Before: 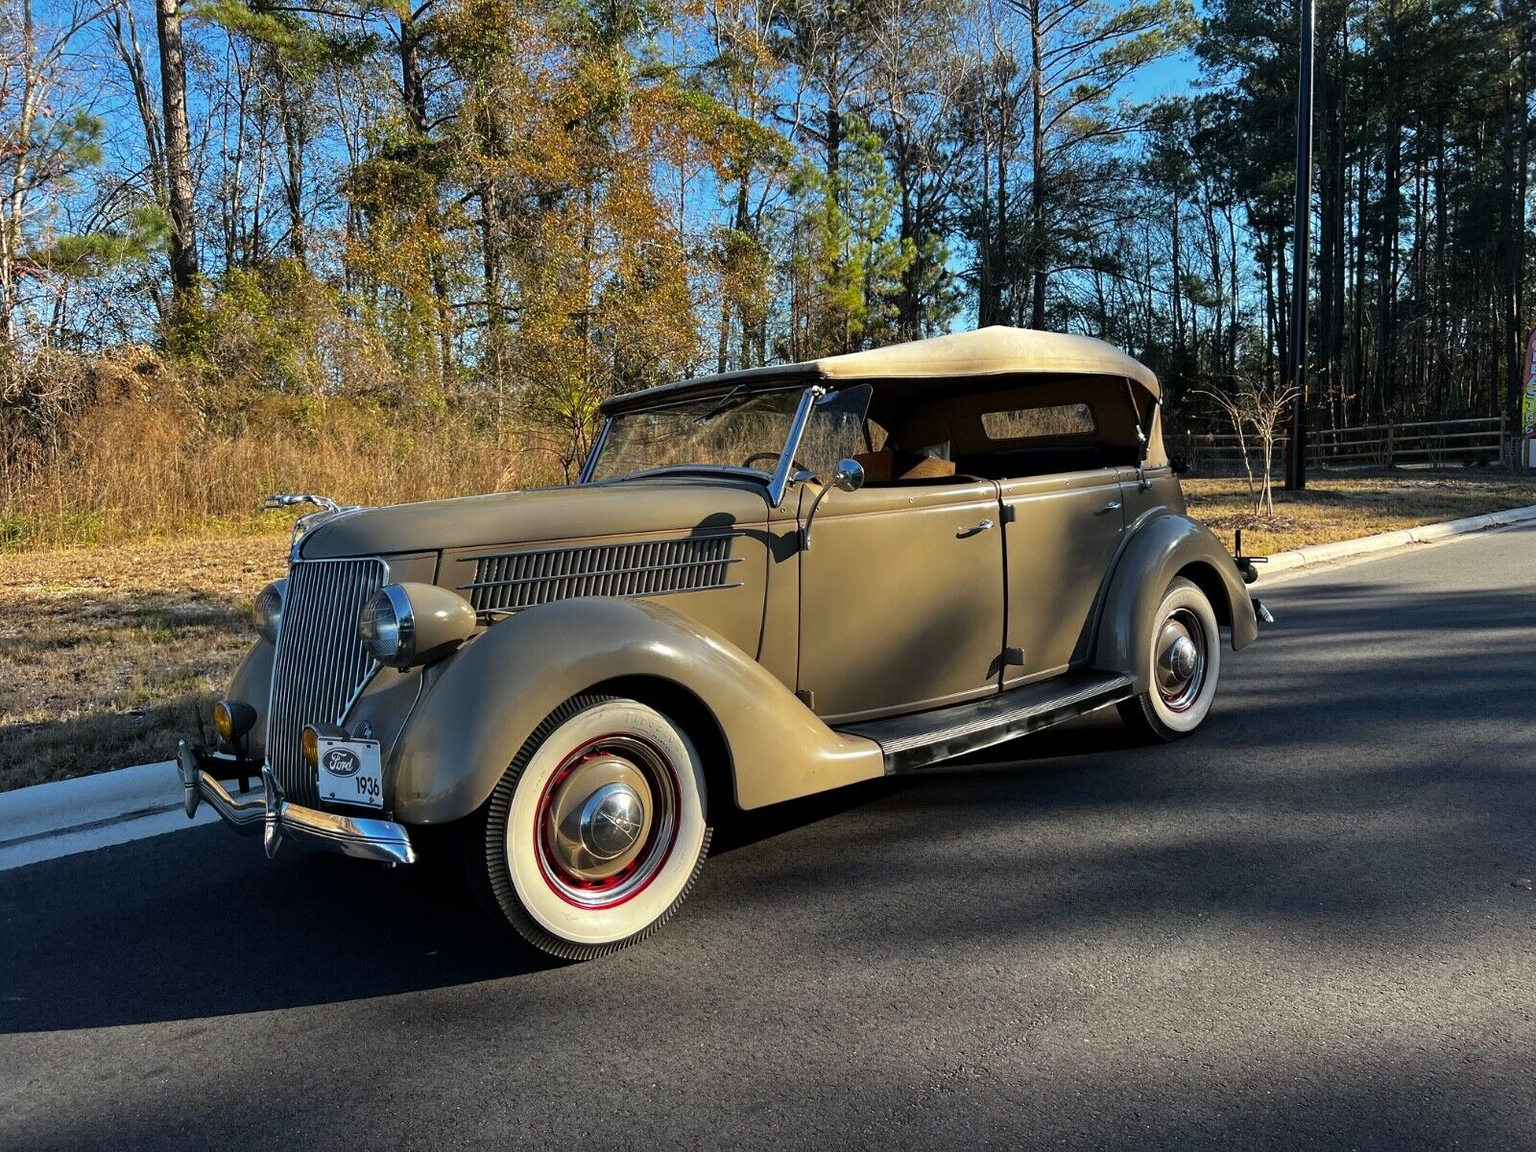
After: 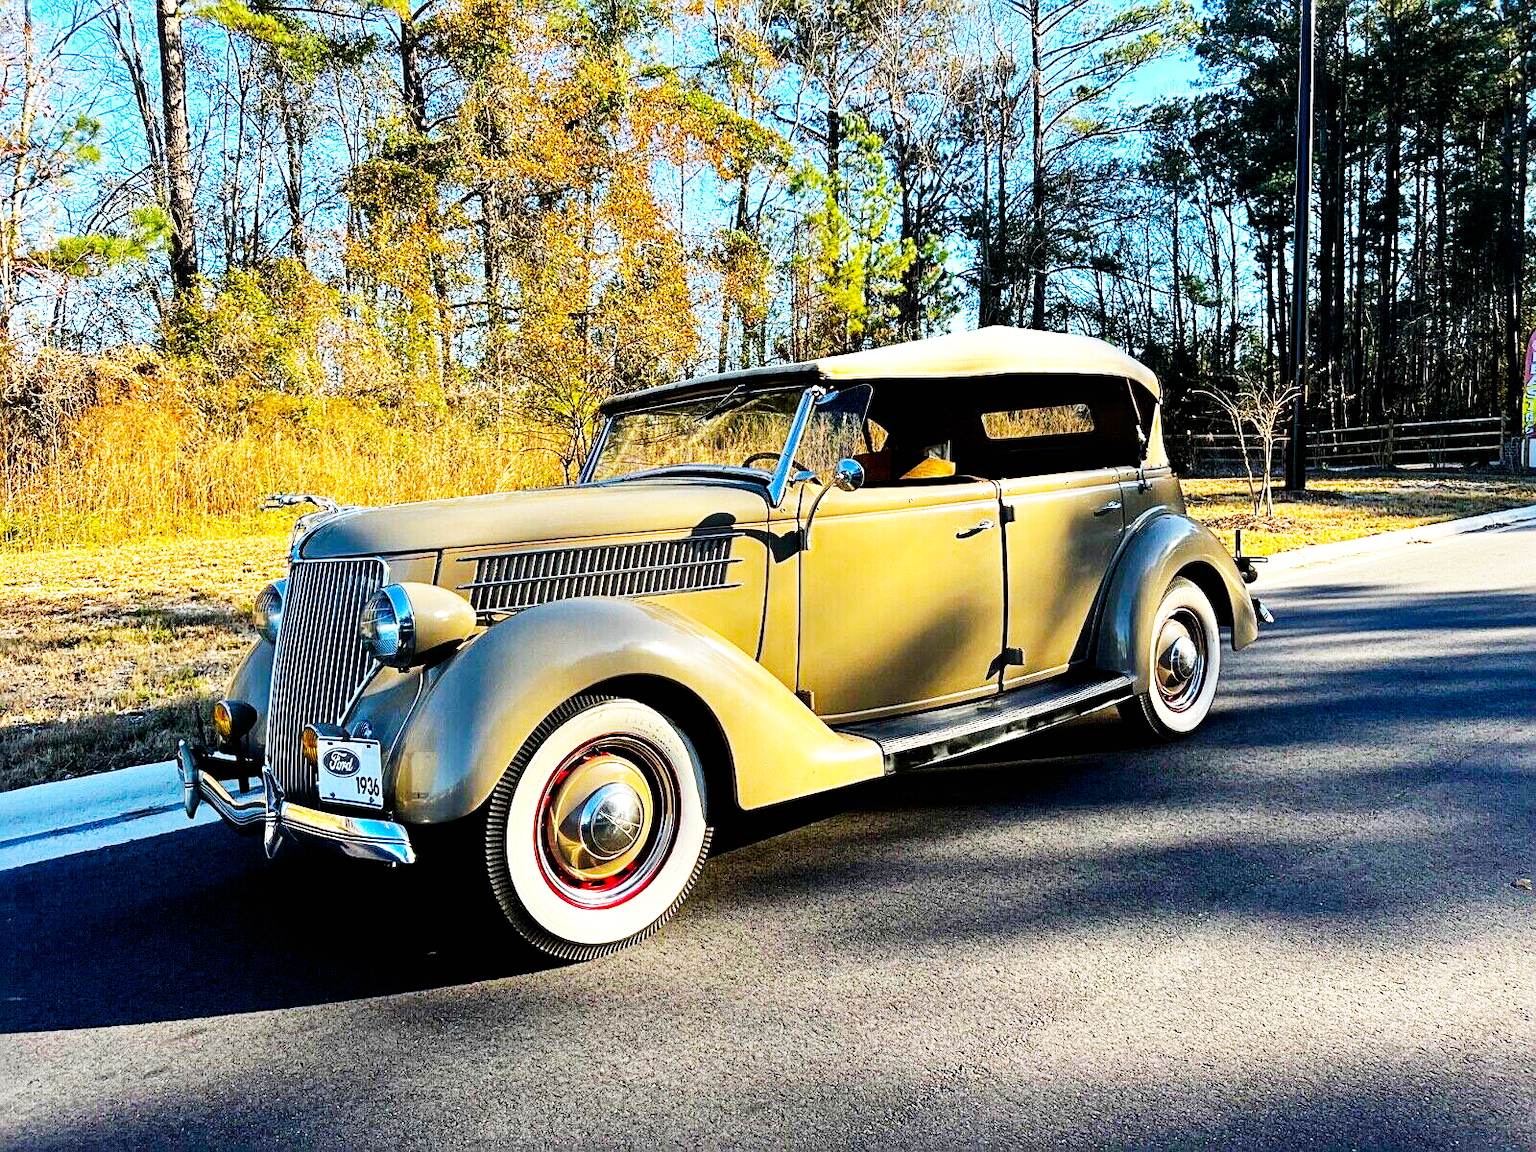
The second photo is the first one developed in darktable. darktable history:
base curve: curves: ch0 [(0, 0) (0.007, 0.004) (0.027, 0.03) (0.046, 0.07) (0.207, 0.54) (0.442, 0.872) (0.673, 0.972) (1, 1)], preserve colors none
sharpen: radius 2.186, amount 0.384, threshold 0.034
color balance rgb: power › hue 208.39°, global offset › luminance -0.474%, perceptual saturation grading › global saturation 19.304%, perceptual brilliance grading › global brilliance 10.227%, perceptual brilliance grading › shadows 14.251%, global vibrance 20%
